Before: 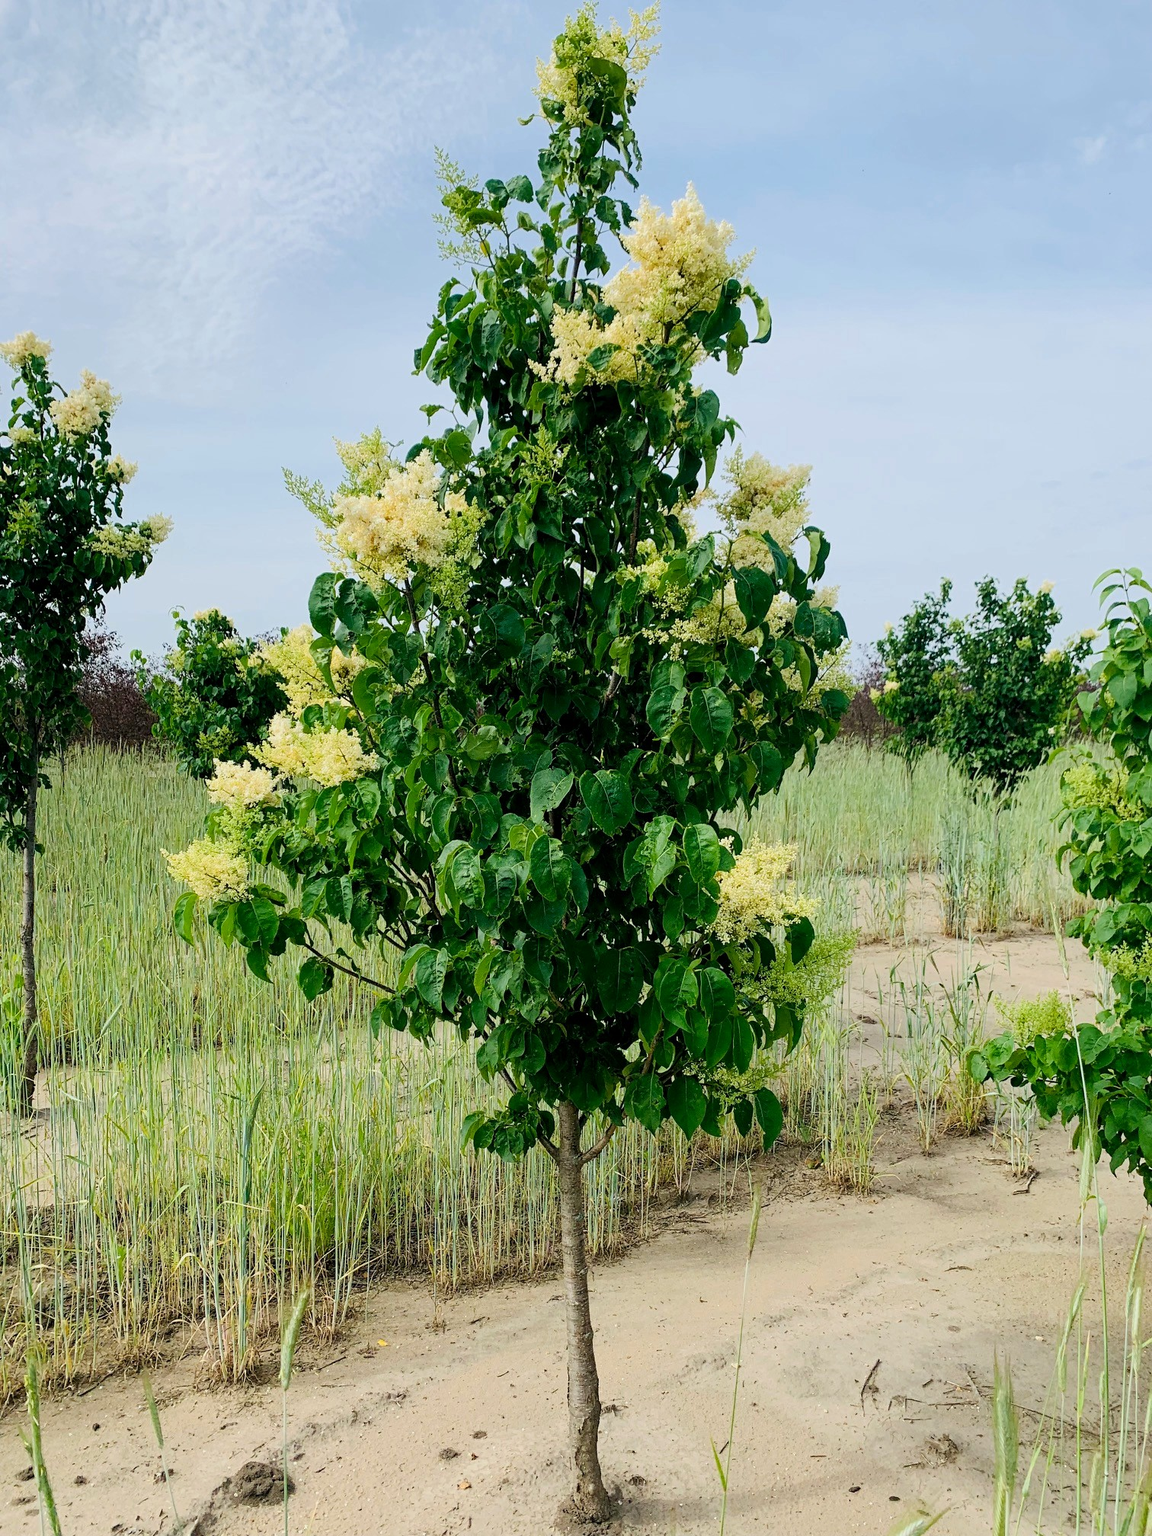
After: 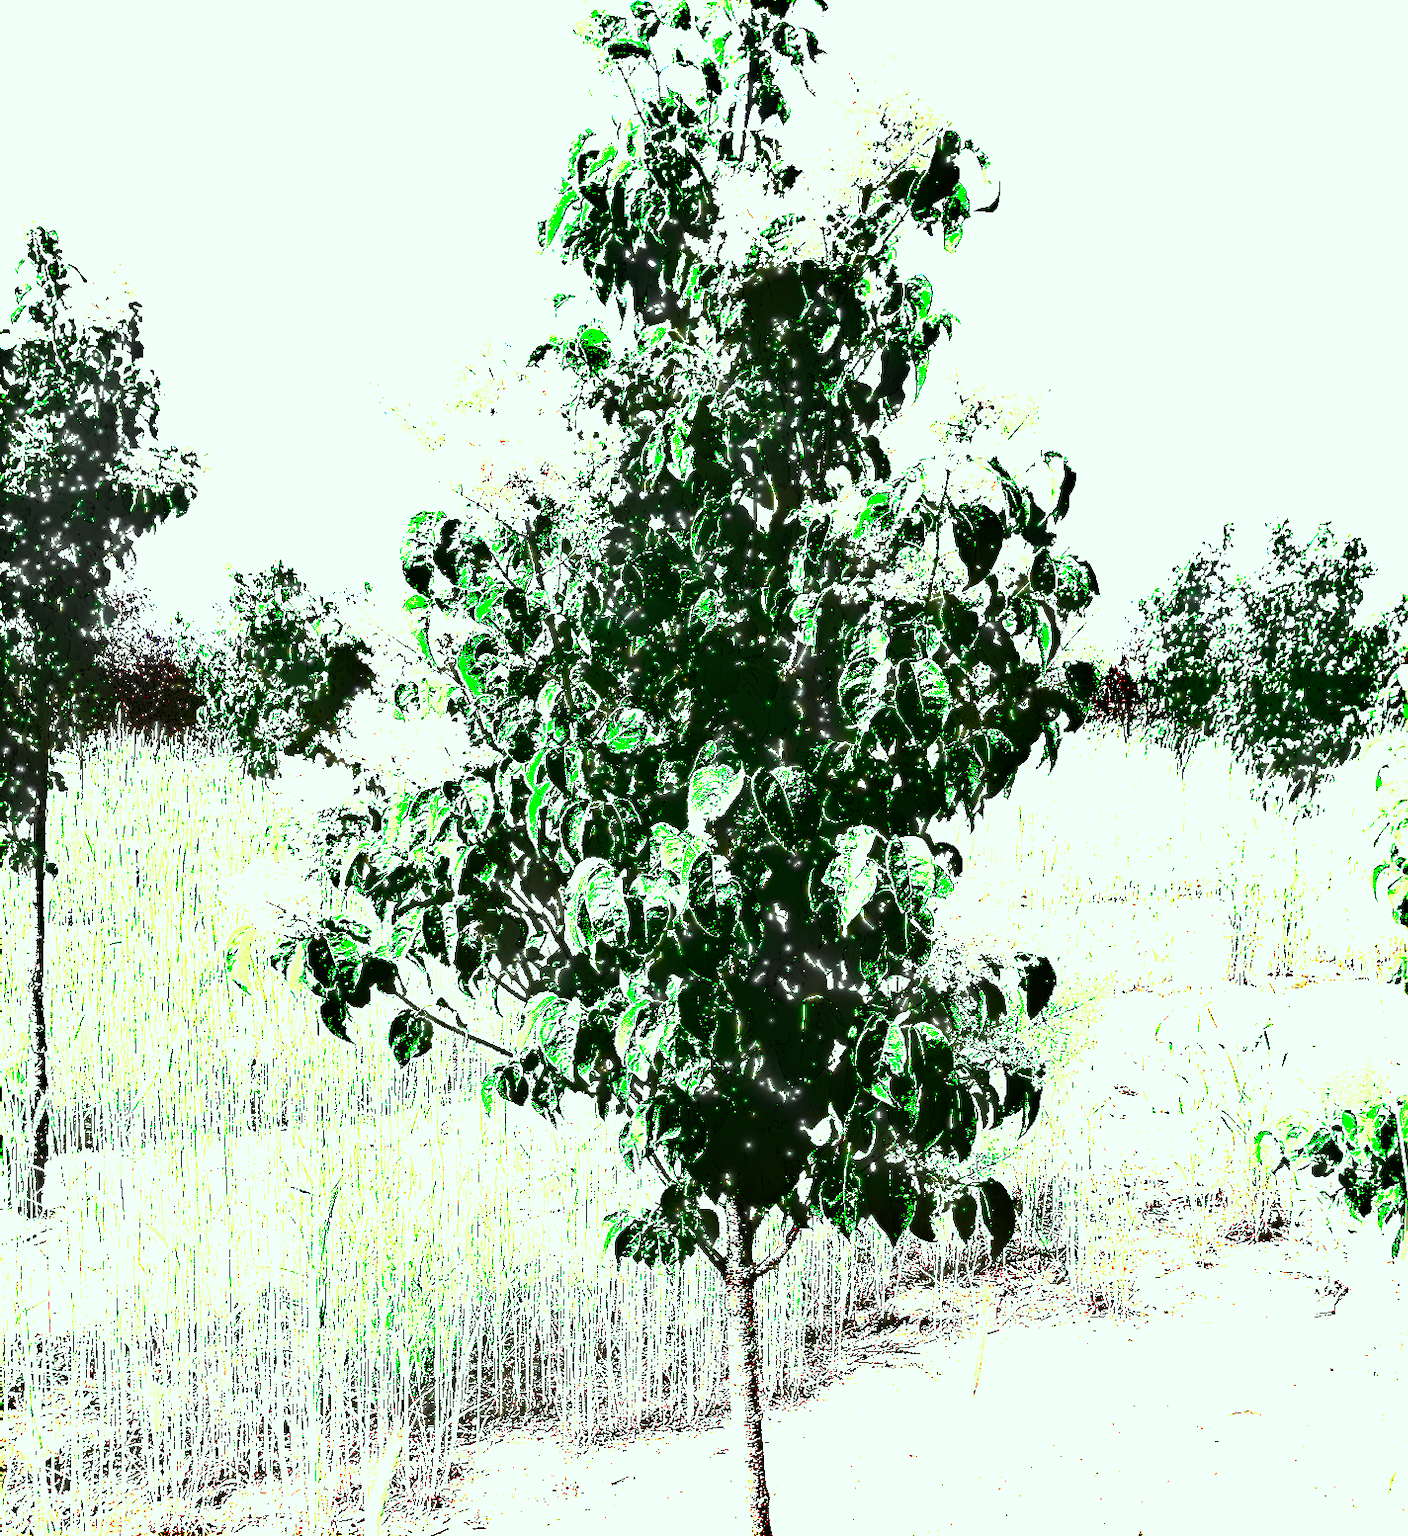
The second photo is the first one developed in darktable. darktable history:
crop and rotate: angle 0.03°, top 11.643%, right 5.651%, bottom 11.189%
rotate and perspective: crop left 0, crop top 0
sharpen: on, module defaults
tone equalizer: -8 EV -0.75 EV, -7 EV -0.7 EV, -6 EV -0.6 EV, -5 EV -0.4 EV, -3 EV 0.4 EV, -2 EV 0.6 EV, -1 EV 0.7 EV, +0 EV 0.75 EV, edges refinement/feathering 500, mask exposure compensation -1.57 EV, preserve details no
color correction: highlights a* -8, highlights b* 3.1
filmic rgb: middle gray luminance 9.23%, black relative exposure -10.55 EV, white relative exposure 3.45 EV, threshold 6 EV, target black luminance 0%, hardness 5.98, latitude 59.69%, contrast 1.087, highlights saturation mix 5%, shadows ↔ highlights balance 29.23%, add noise in highlights 0, preserve chrominance no, color science v3 (2019), use custom middle-gray values true, iterations of high-quality reconstruction 0, contrast in highlights soft, enable highlight reconstruction true
exposure: black level correction 0.1, exposure 3 EV, compensate highlight preservation false
